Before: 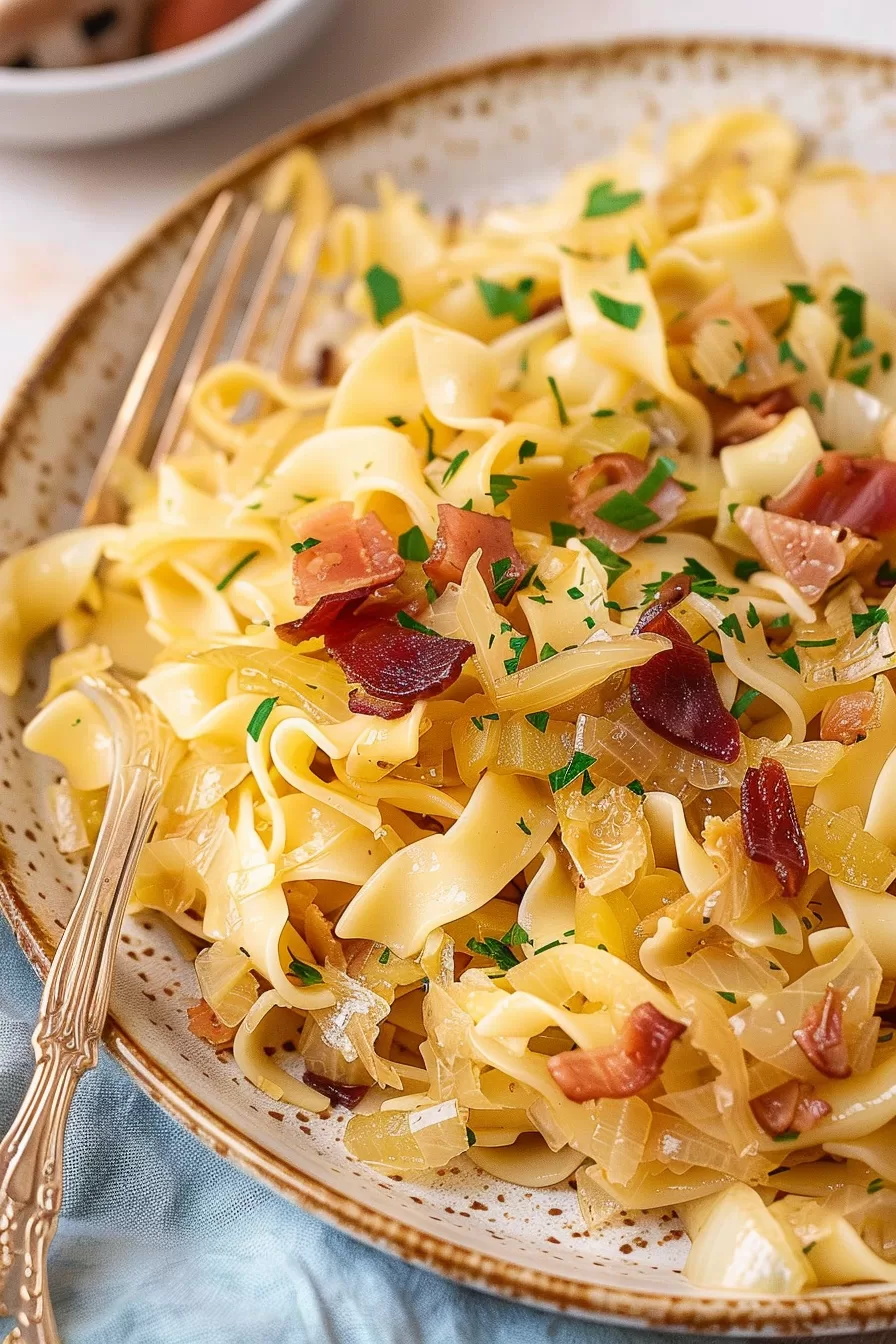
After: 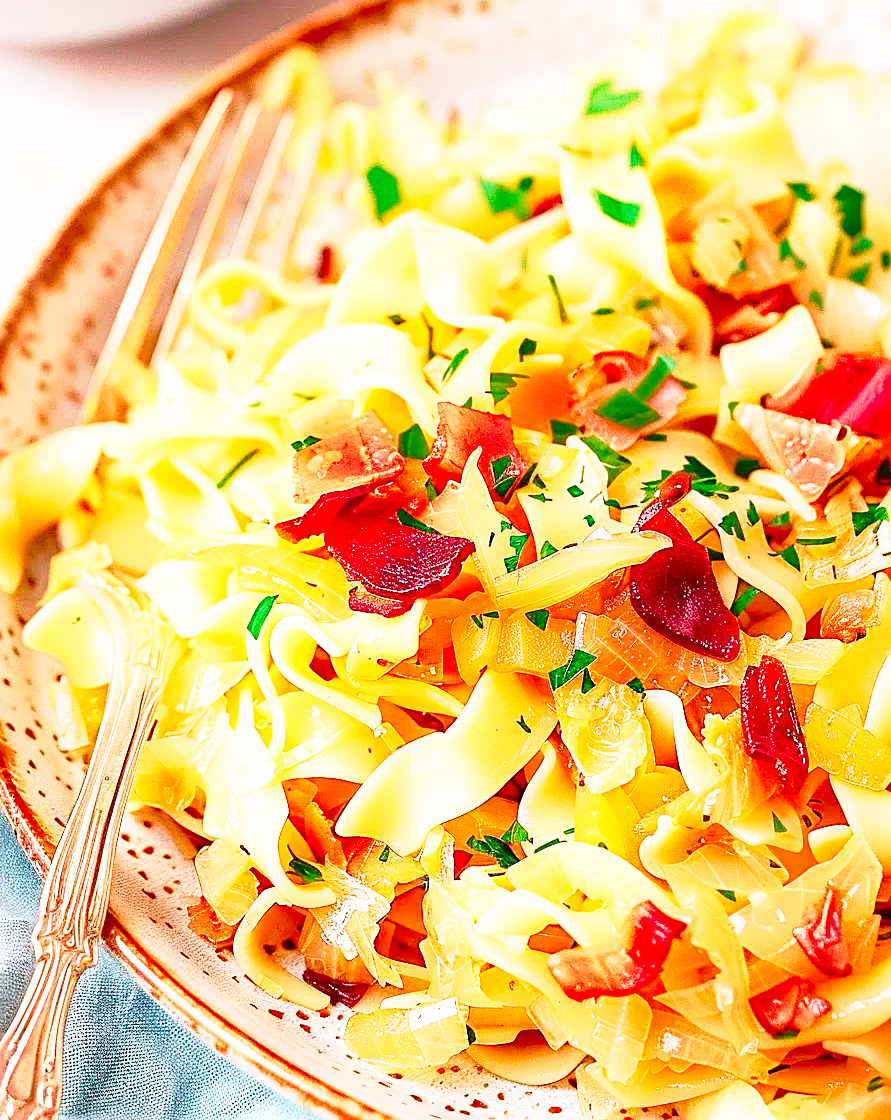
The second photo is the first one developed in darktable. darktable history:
sharpen: on, module defaults
tone equalizer: on, module defaults
crop: top 7.625%, bottom 8.027%
base curve: curves: ch0 [(0, 0) (0.012, 0.01) (0.073, 0.168) (0.31, 0.711) (0.645, 0.957) (1, 1)], preserve colors none
color contrast: green-magenta contrast 1.73, blue-yellow contrast 1.15
